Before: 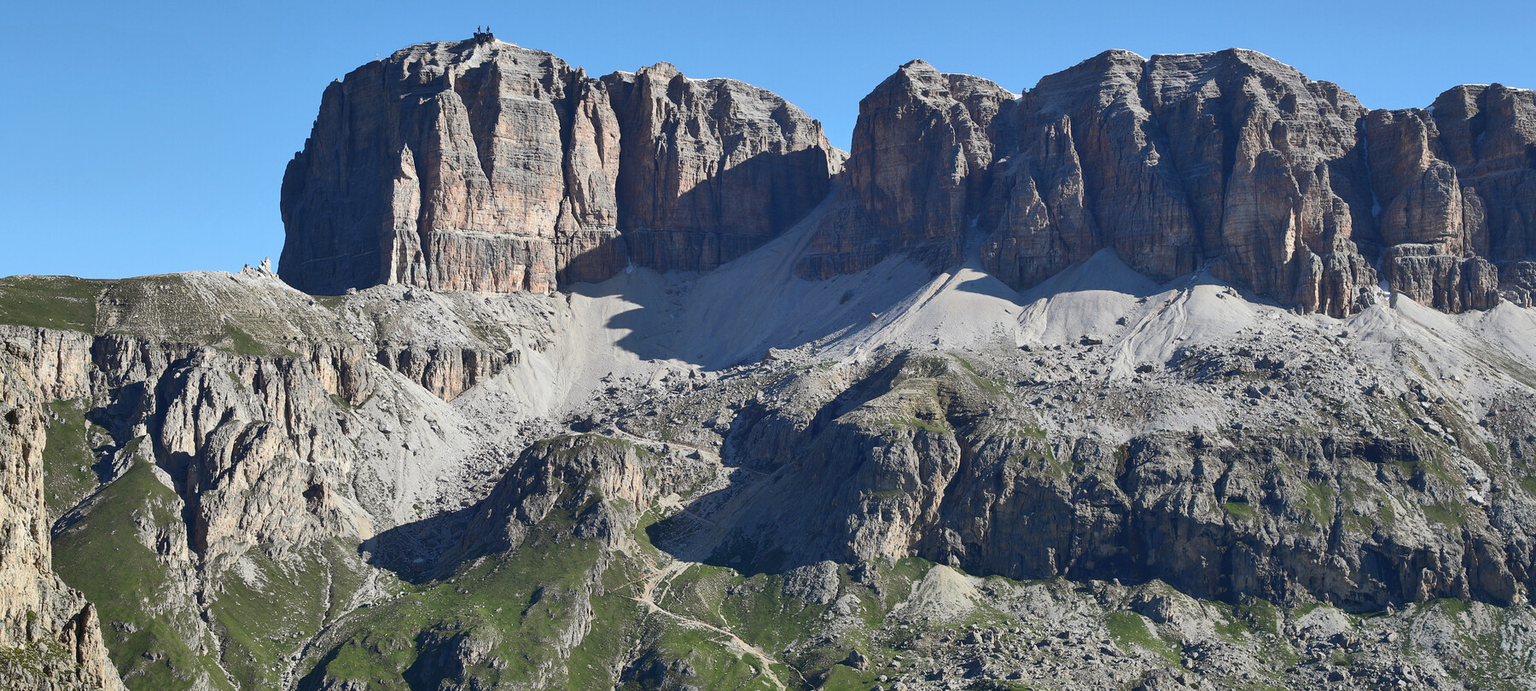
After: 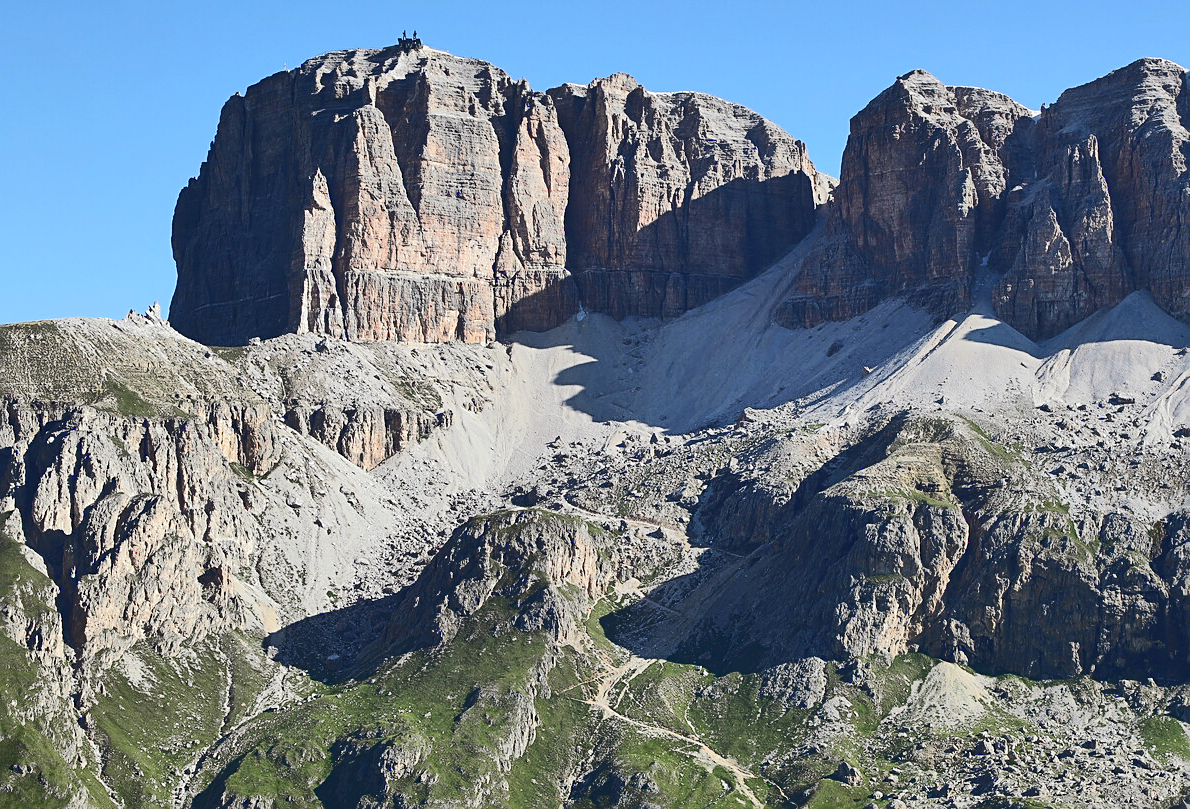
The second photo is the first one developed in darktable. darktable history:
crop and rotate: left 8.751%, right 25.11%
sharpen: on, module defaults
tone curve: curves: ch0 [(0, 0) (0.003, 0.14) (0.011, 0.141) (0.025, 0.141) (0.044, 0.142) (0.069, 0.146) (0.1, 0.151) (0.136, 0.16) (0.177, 0.182) (0.224, 0.214) (0.277, 0.272) (0.335, 0.35) (0.399, 0.453) (0.468, 0.548) (0.543, 0.634) (0.623, 0.715) (0.709, 0.778) (0.801, 0.848) (0.898, 0.902) (1, 1)]
